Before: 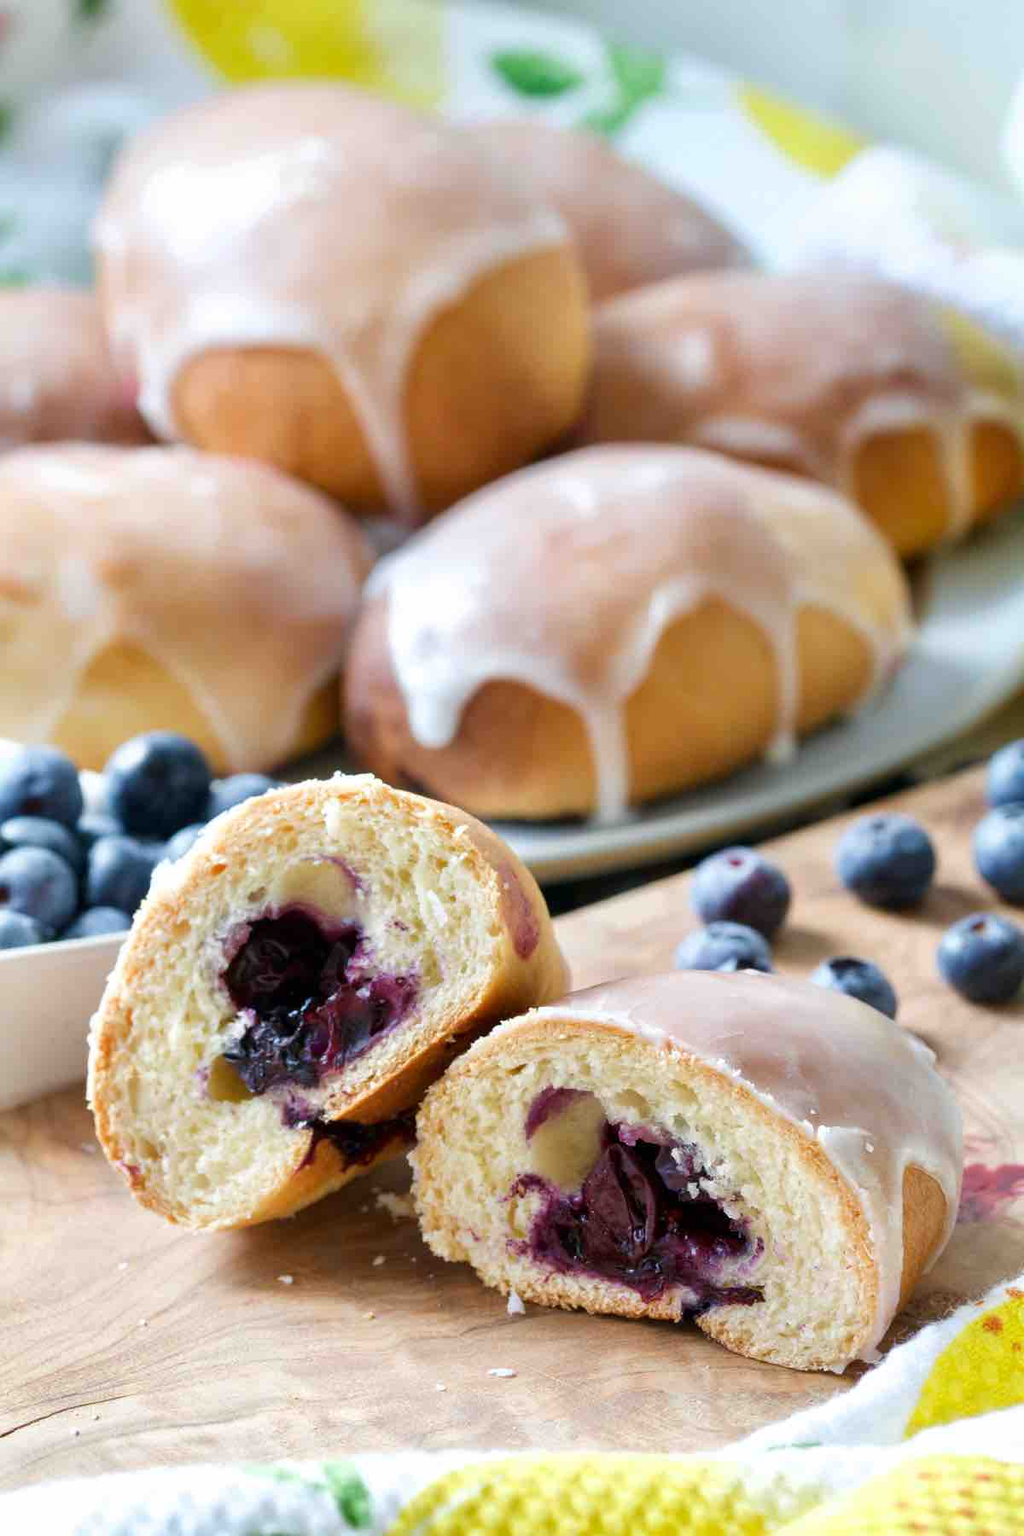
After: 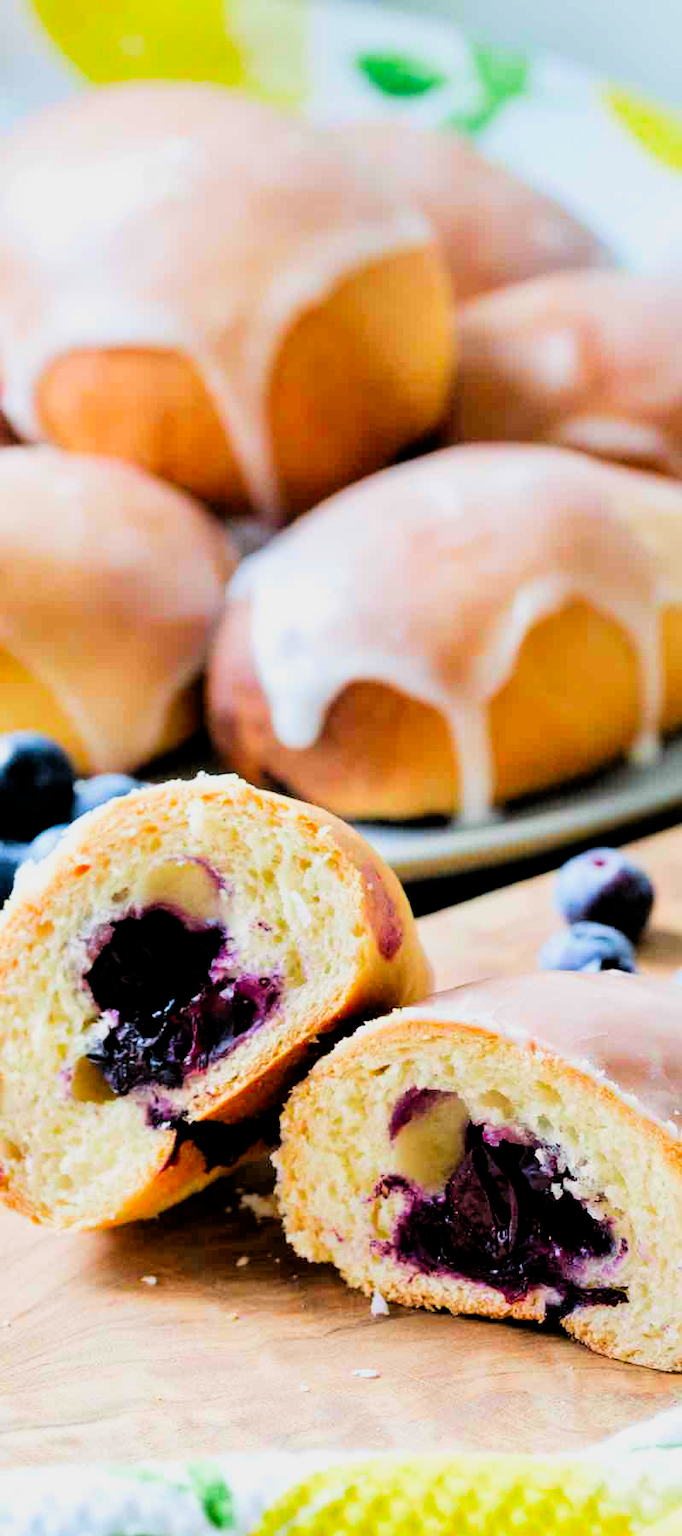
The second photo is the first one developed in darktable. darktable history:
crop and rotate: left 13.342%, right 19.991%
contrast brightness saturation: saturation 0.5
rgb levels: levels [[0.01, 0.419, 0.839], [0, 0.5, 1], [0, 0.5, 1]]
filmic rgb: black relative exposure -5 EV, hardness 2.88, contrast 1.4, highlights saturation mix -20%
